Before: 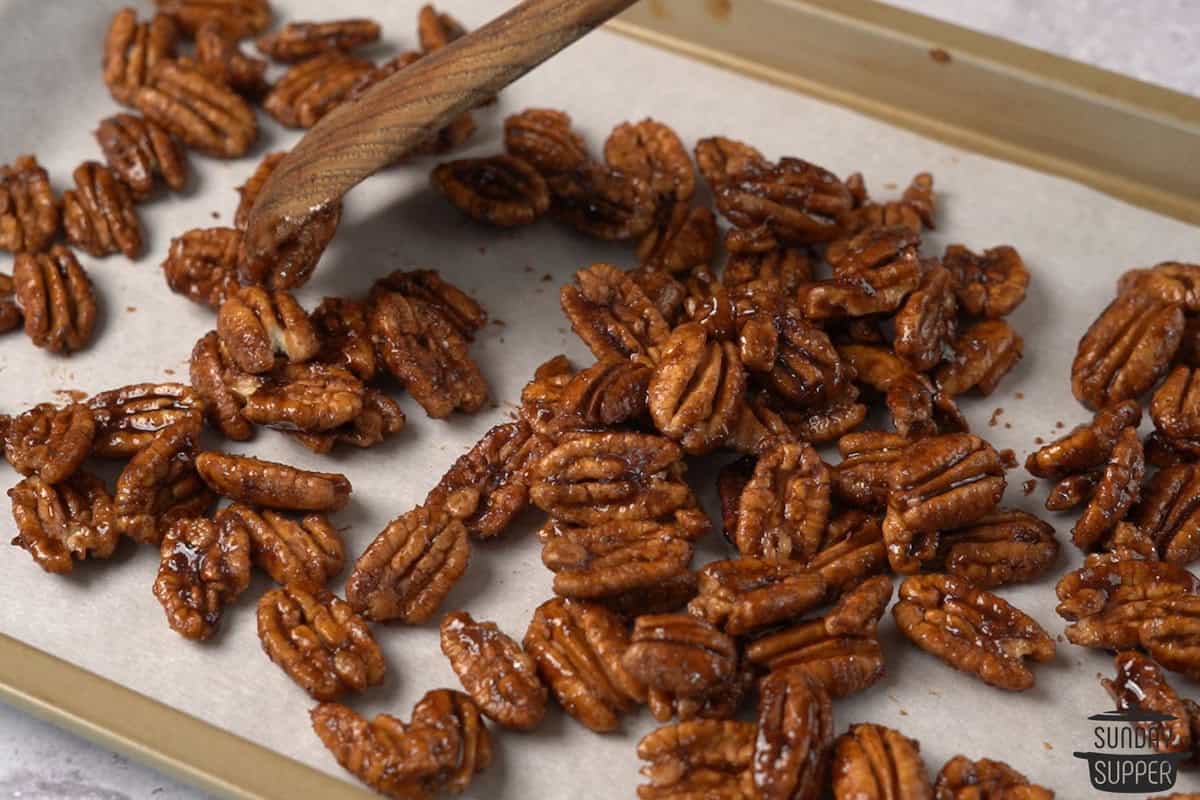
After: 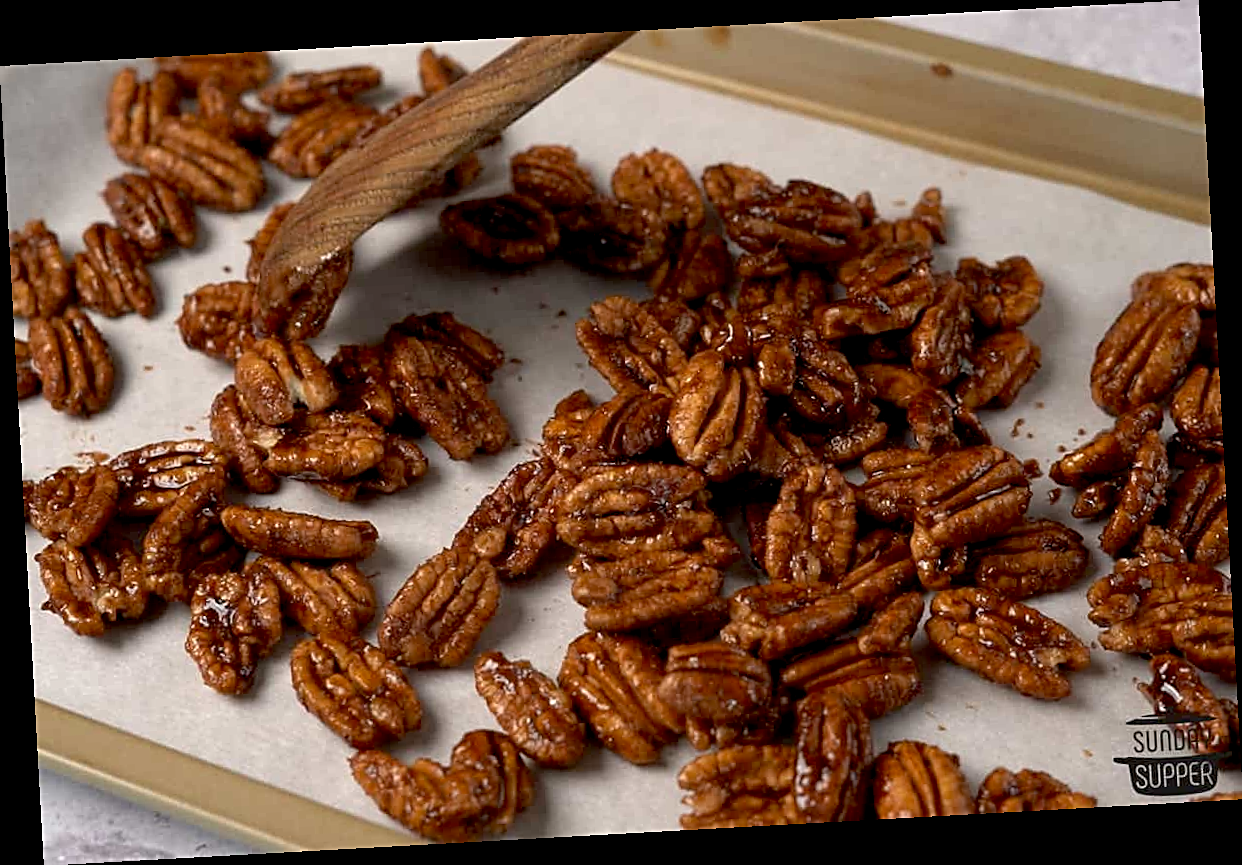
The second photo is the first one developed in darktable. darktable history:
exposure: black level correction 0.012, compensate highlight preservation false
rotate and perspective: rotation -3.18°, automatic cropping off
sharpen: on, module defaults
